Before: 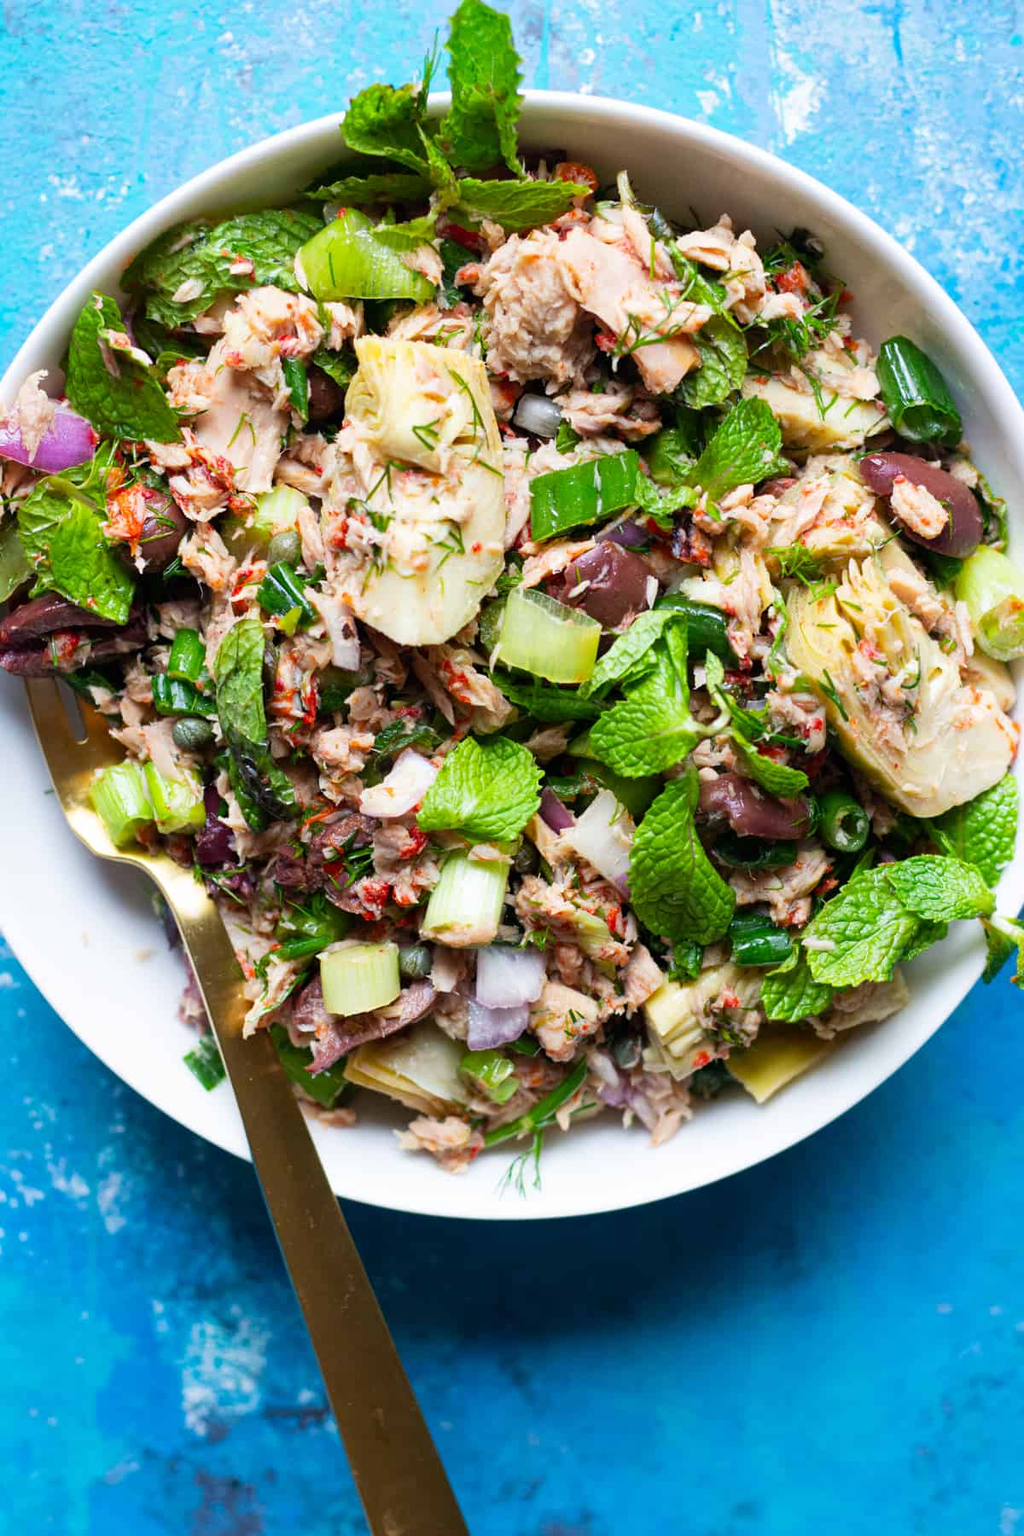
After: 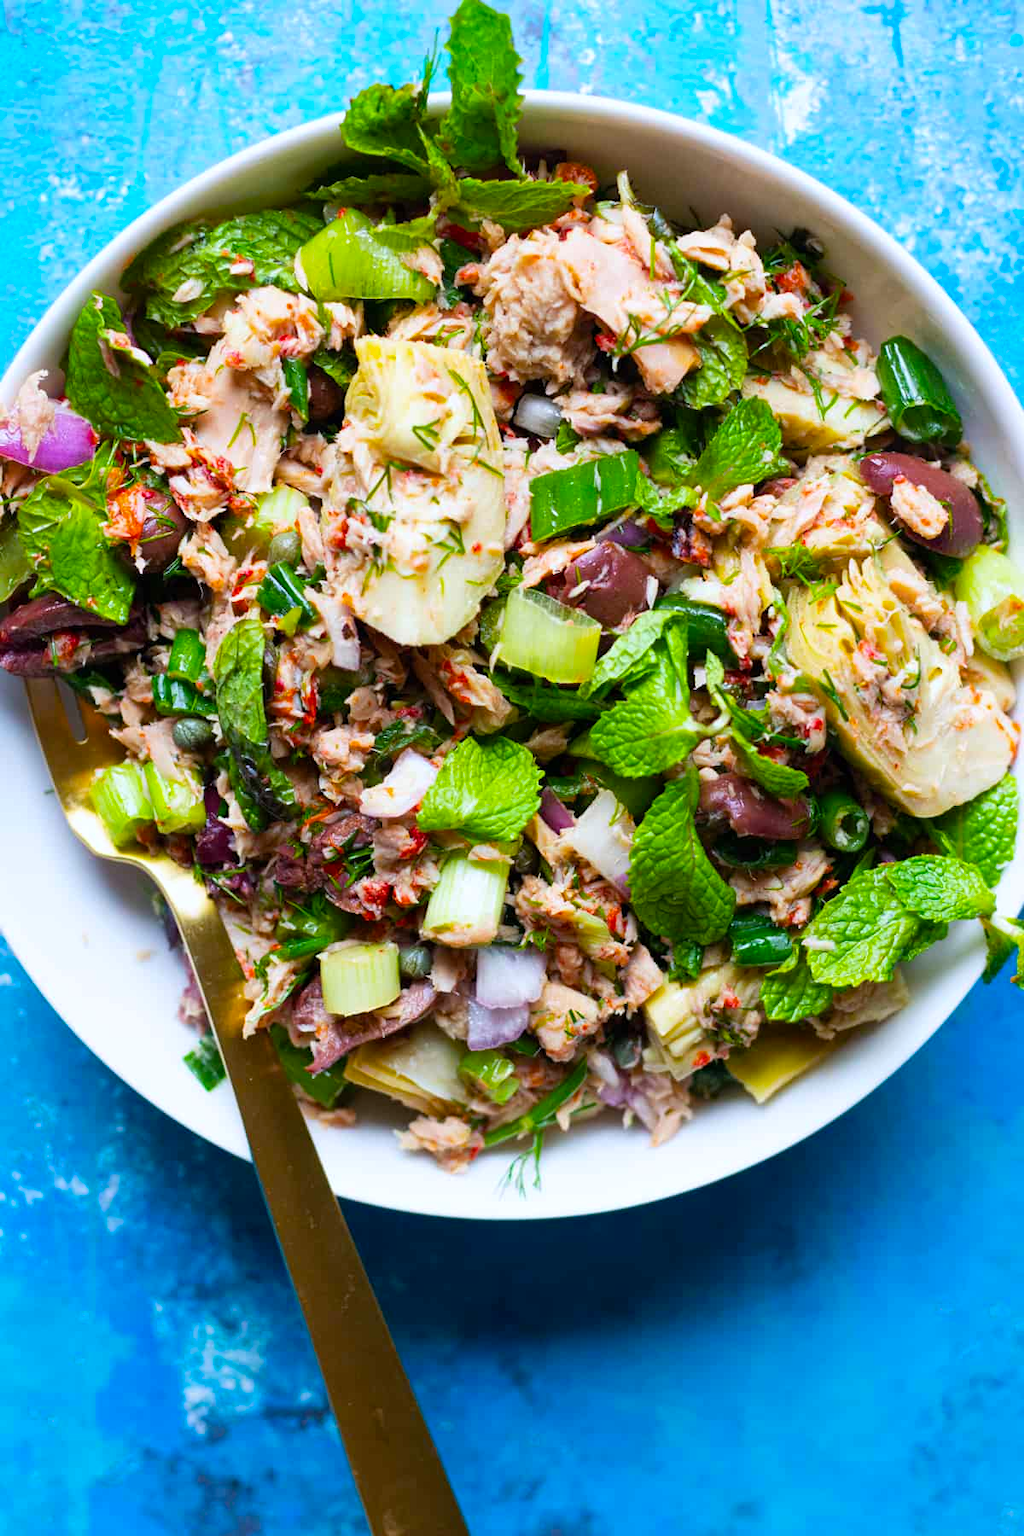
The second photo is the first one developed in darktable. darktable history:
color balance rgb: perceptual saturation grading › global saturation 20%, global vibrance 20%
white balance: red 0.98, blue 1.034
